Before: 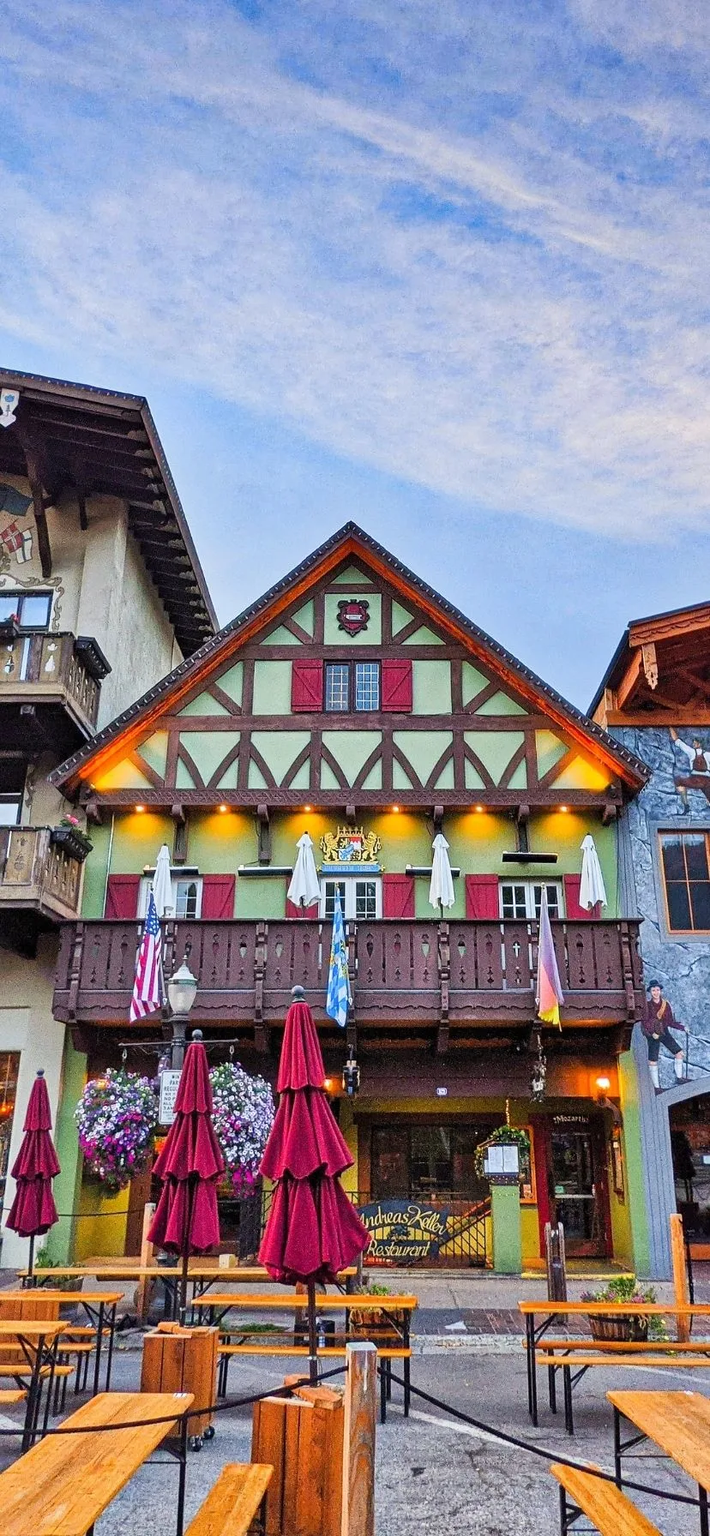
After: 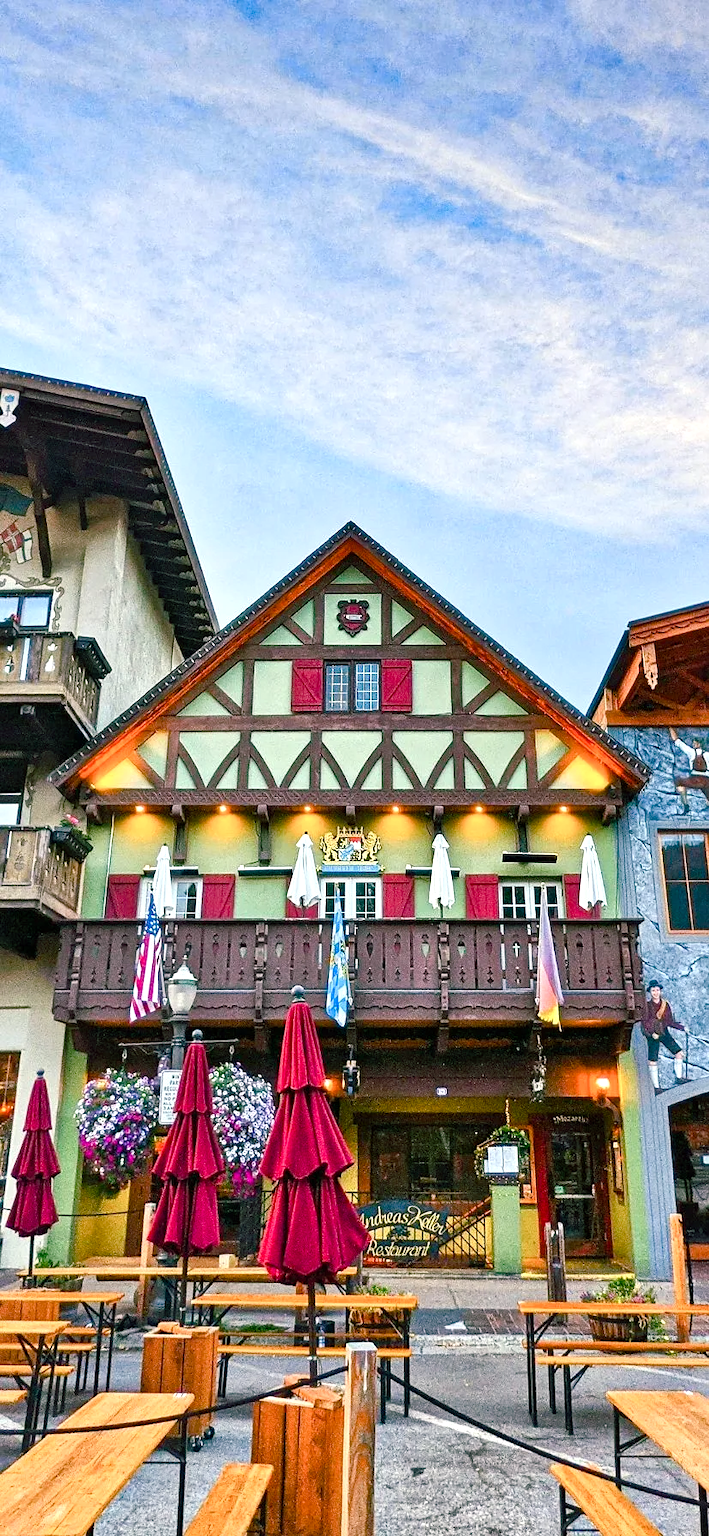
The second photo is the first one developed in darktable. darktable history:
color balance rgb: shadows lift › chroma 11.774%, shadows lift › hue 130.77°, highlights gain › luminance 6.278%, highlights gain › chroma 2.606%, highlights gain › hue 90.92°, linear chroma grading › global chroma 10.604%, perceptual saturation grading › global saturation 20%, perceptual saturation grading › highlights -49.772%, perceptual saturation grading › shadows 26.098%, contrast 5.742%
exposure: exposure 0.296 EV, compensate highlight preservation false
